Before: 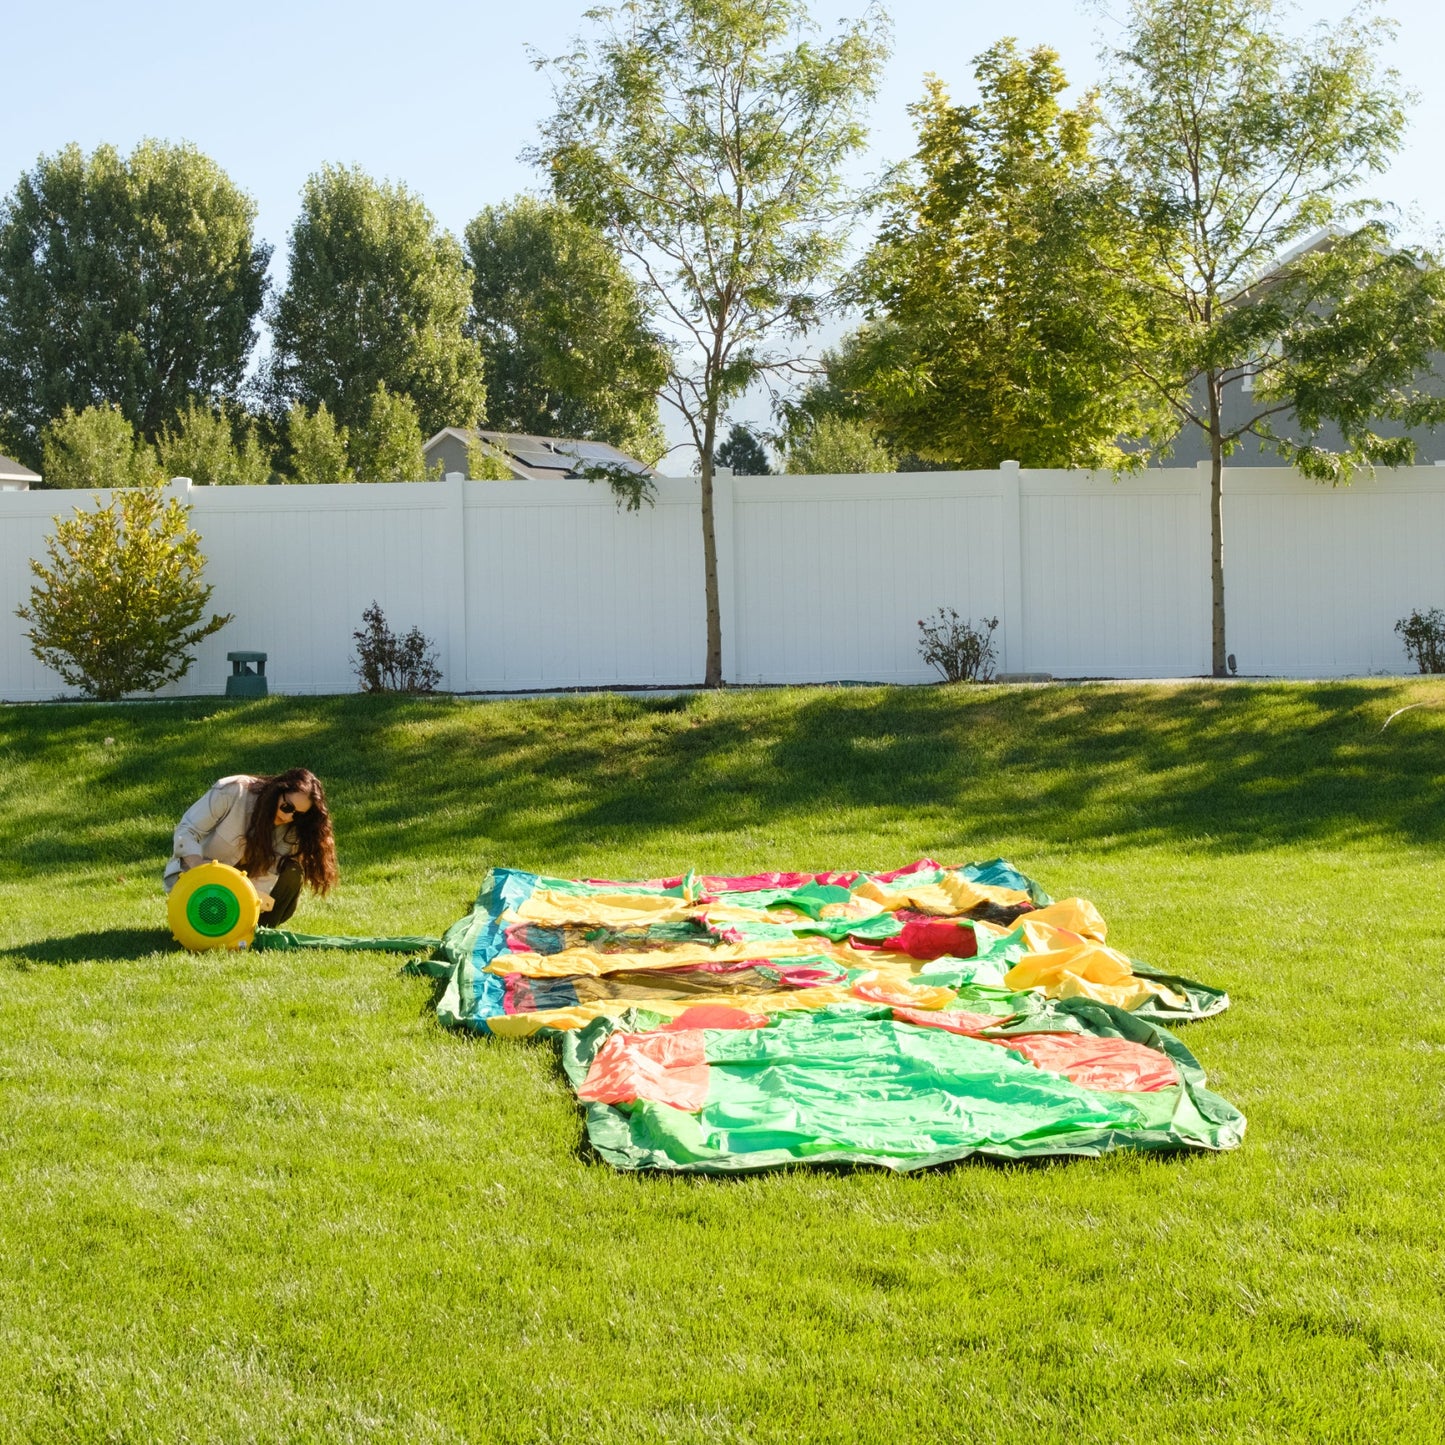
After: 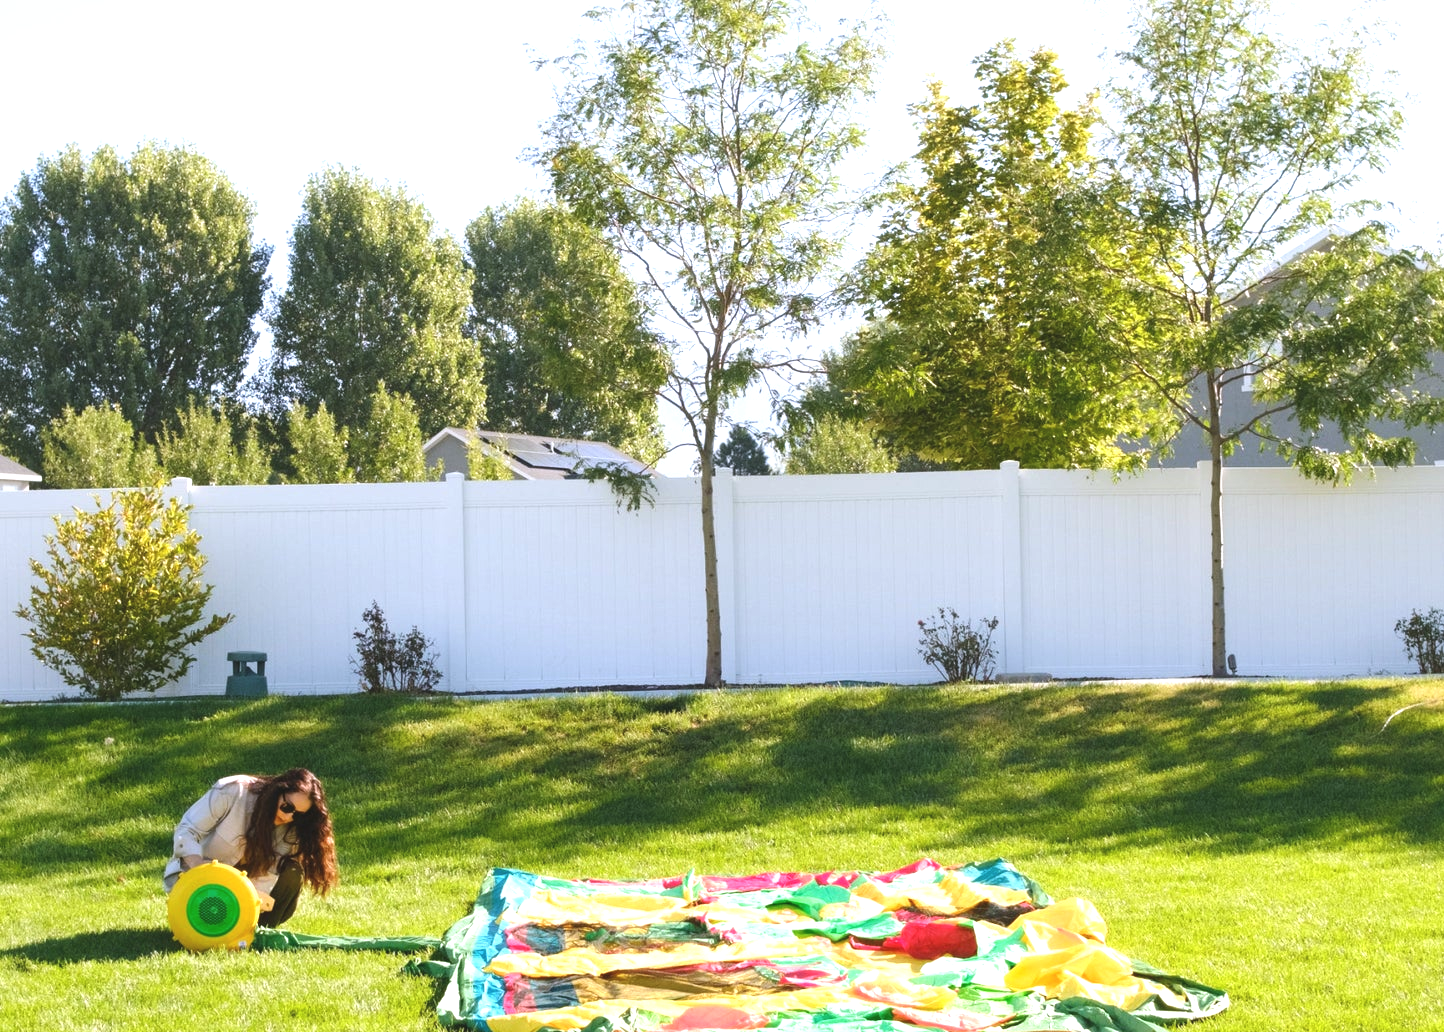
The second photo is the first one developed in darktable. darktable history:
exposure: black level correction -0.005, exposure 0.622 EV, compensate highlight preservation false
white balance: red 1.004, blue 1.096
crop: bottom 28.576%
